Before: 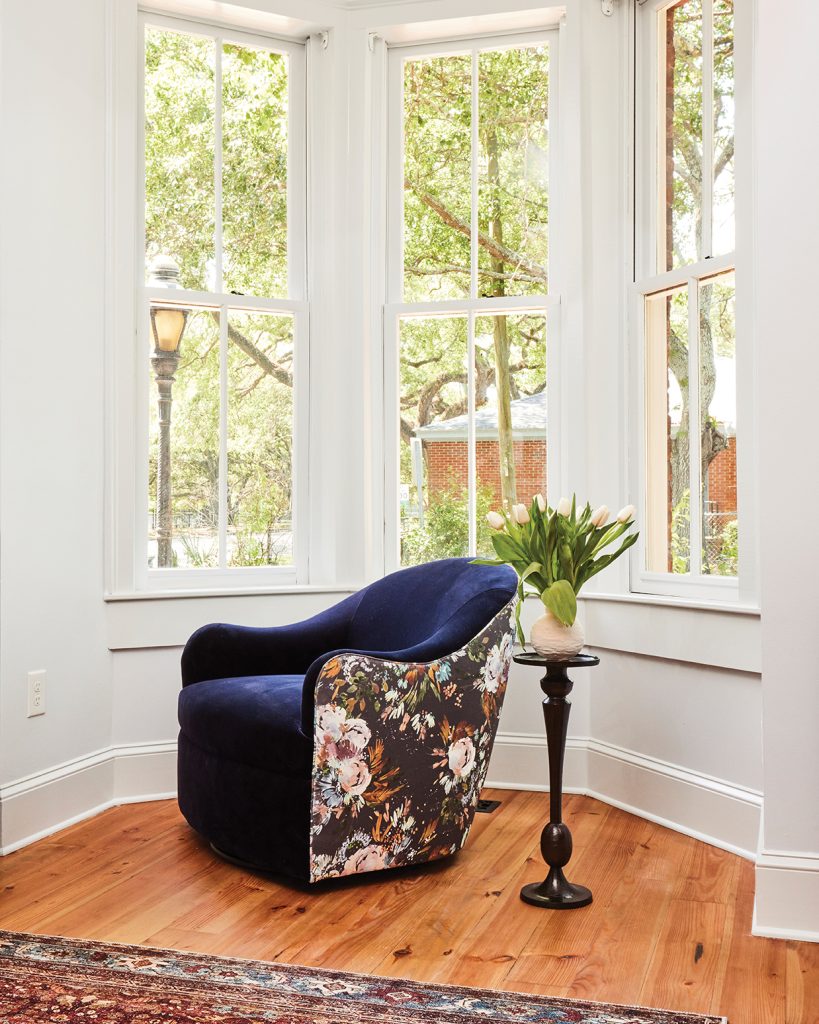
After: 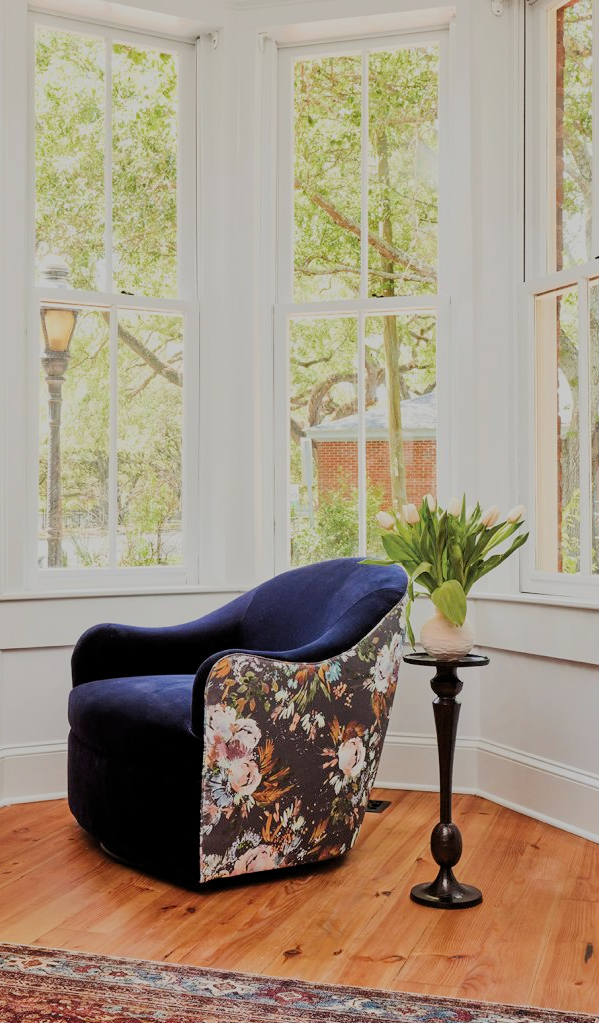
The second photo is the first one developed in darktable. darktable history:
crop: left 13.443%, right 13.31%
filmic rgb: black relative exposure -8.79 EV, white relative exposure 4.98 EV, threshold 3 EV, target black luminance 0%, hardness 3.77, latitude 66.33%, contrast 0.822, shadows ↔ highlights balance 20%, color science v5 (2021), contrast in shadows safe, contrast in highlights safe, enable highlight reconstruction true
